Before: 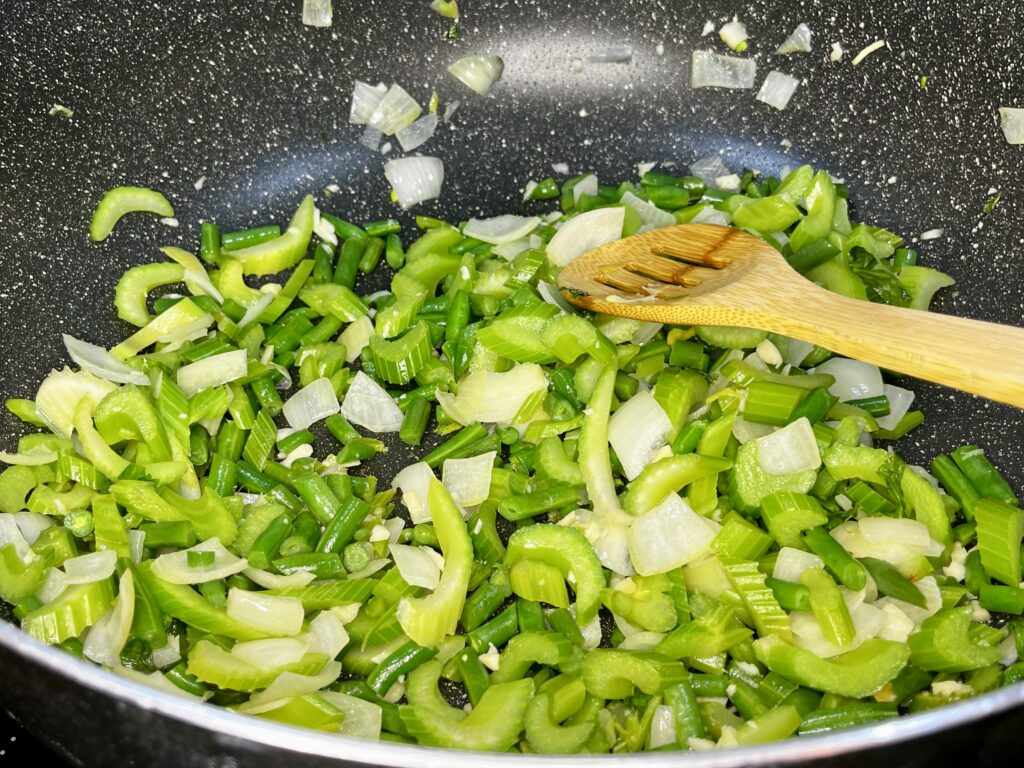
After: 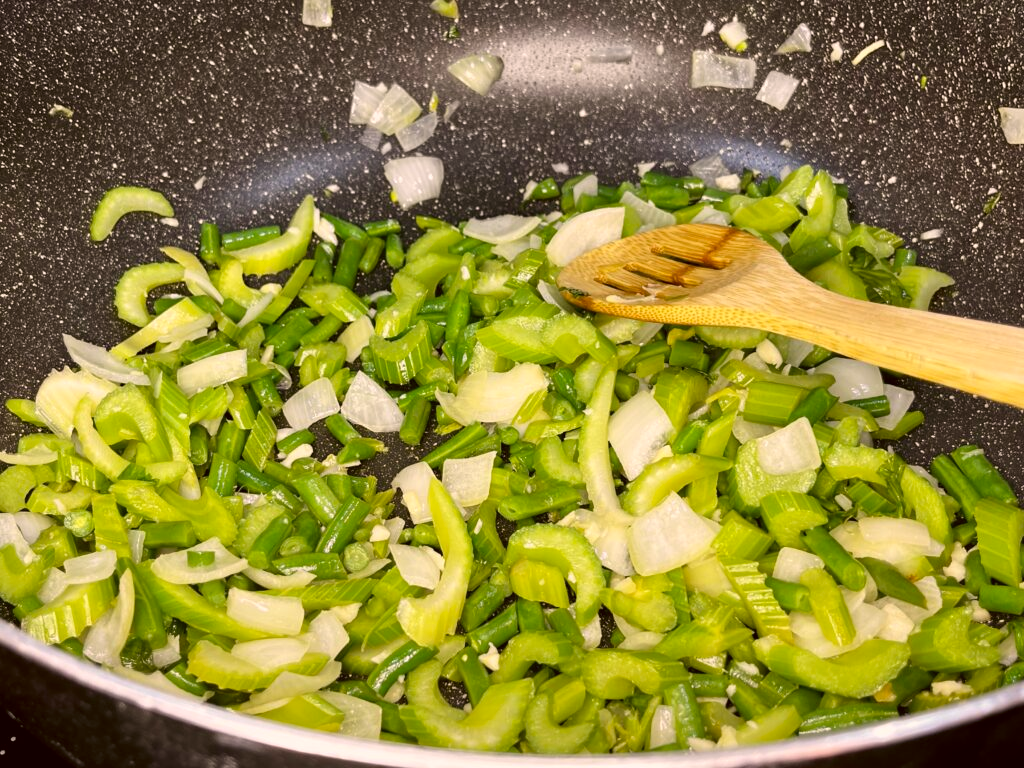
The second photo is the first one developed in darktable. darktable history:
color correction: highlights a* 10.22, highlights b* 9.67, shadows a* 7.84, shadows b* 8.05, saturation 0.818
